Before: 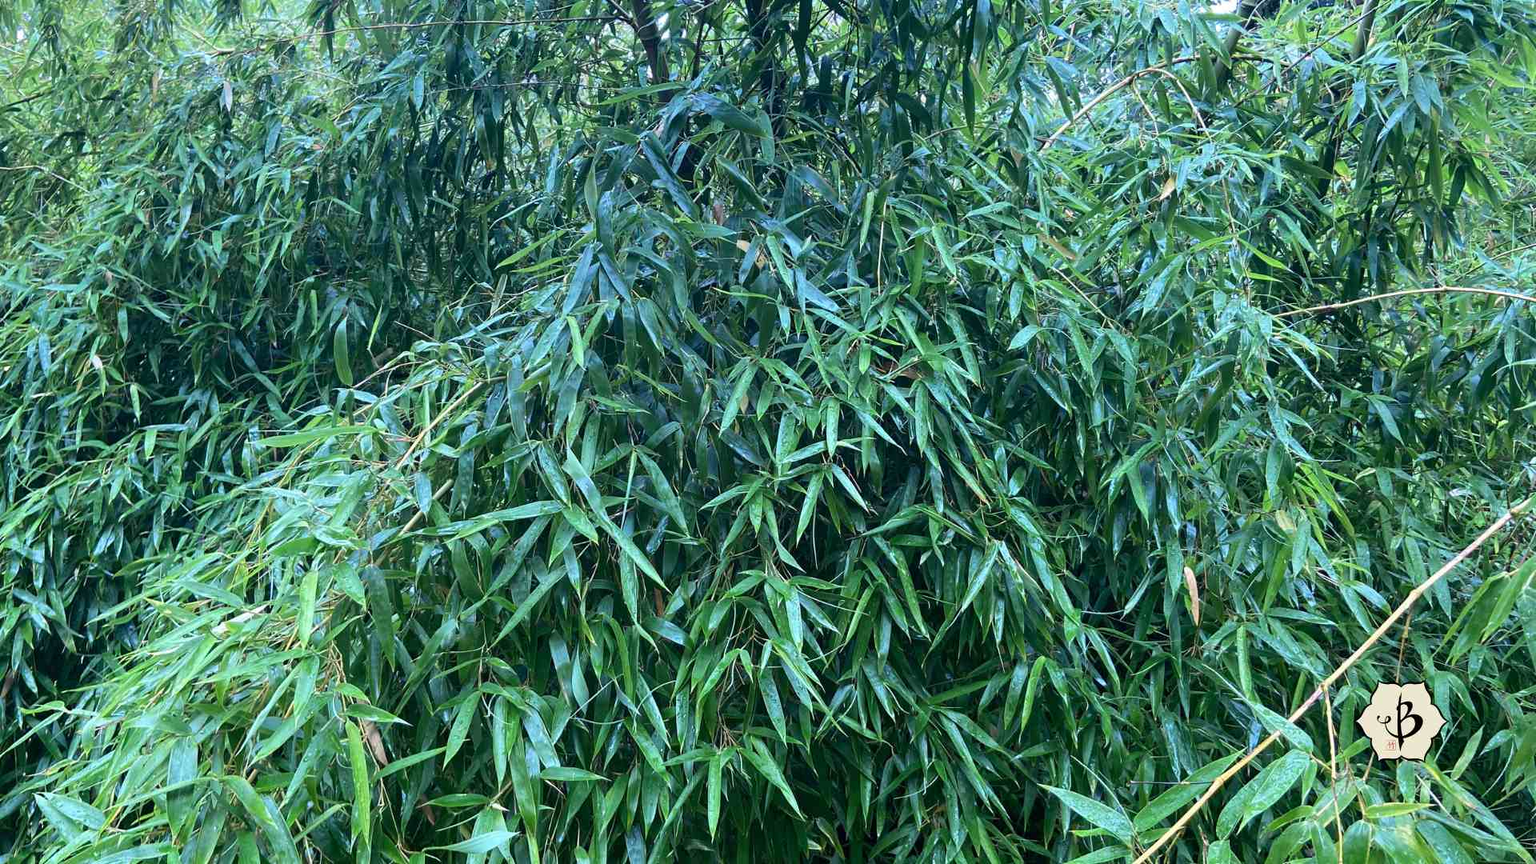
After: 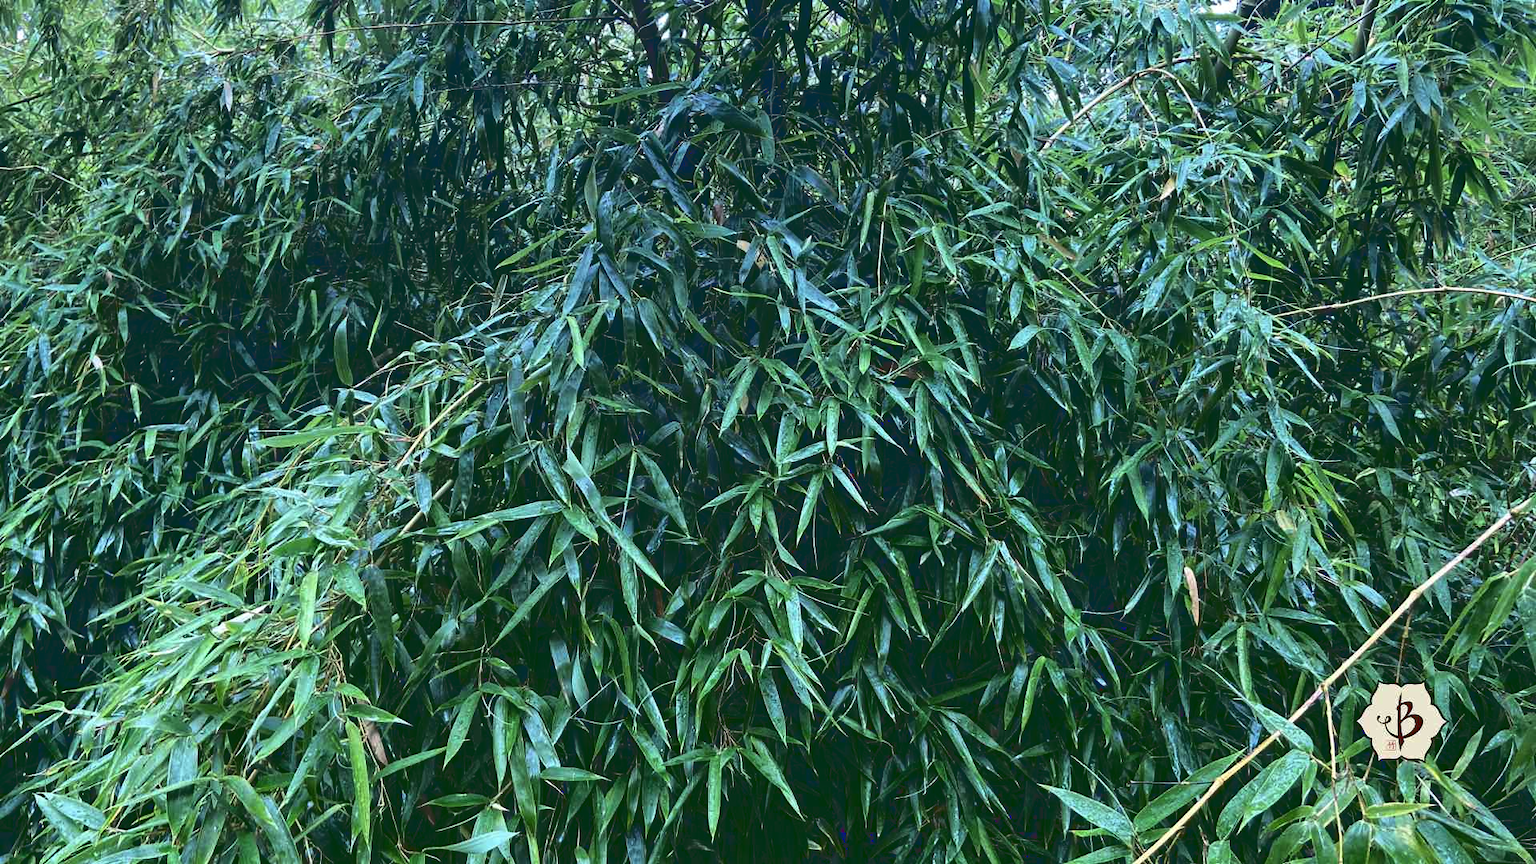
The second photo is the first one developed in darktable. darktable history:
local contrast: mode bilateral grid, contrast 20, coarseness 50, detail 119%, midtone range 0.2
base curve: curves: ch0 [(0, 0.02) (0.083, 0.036) (1, 1)]
